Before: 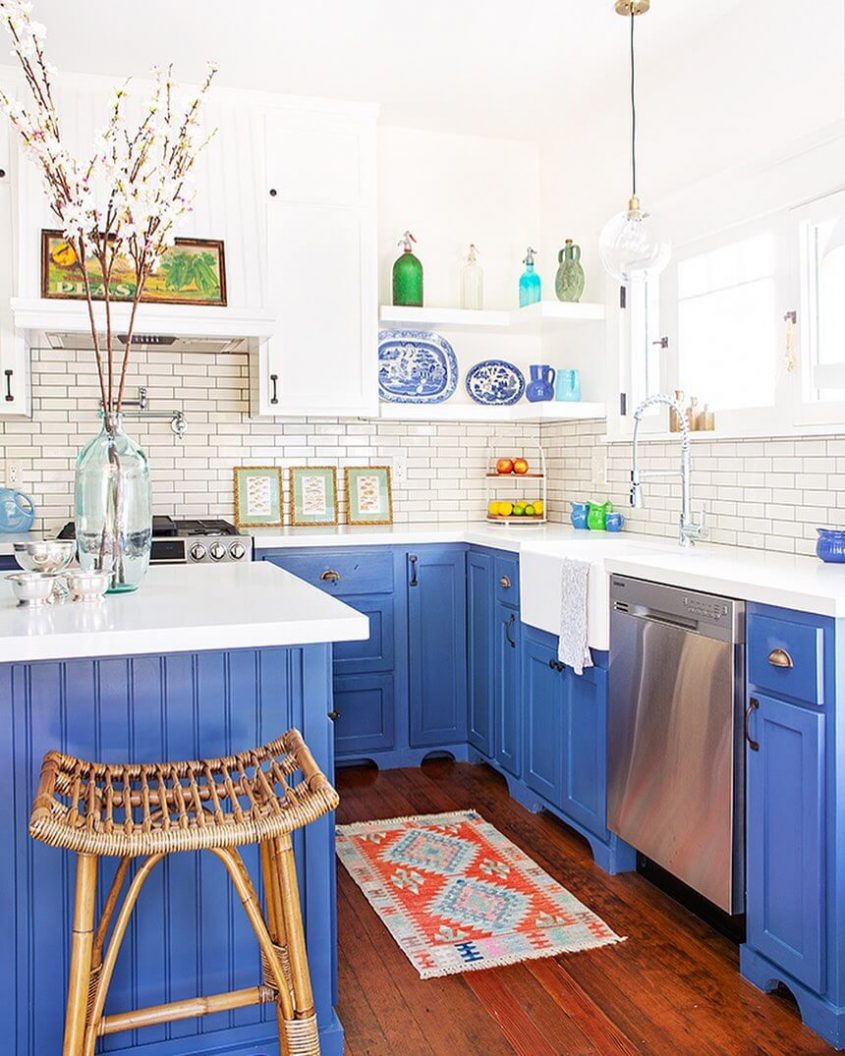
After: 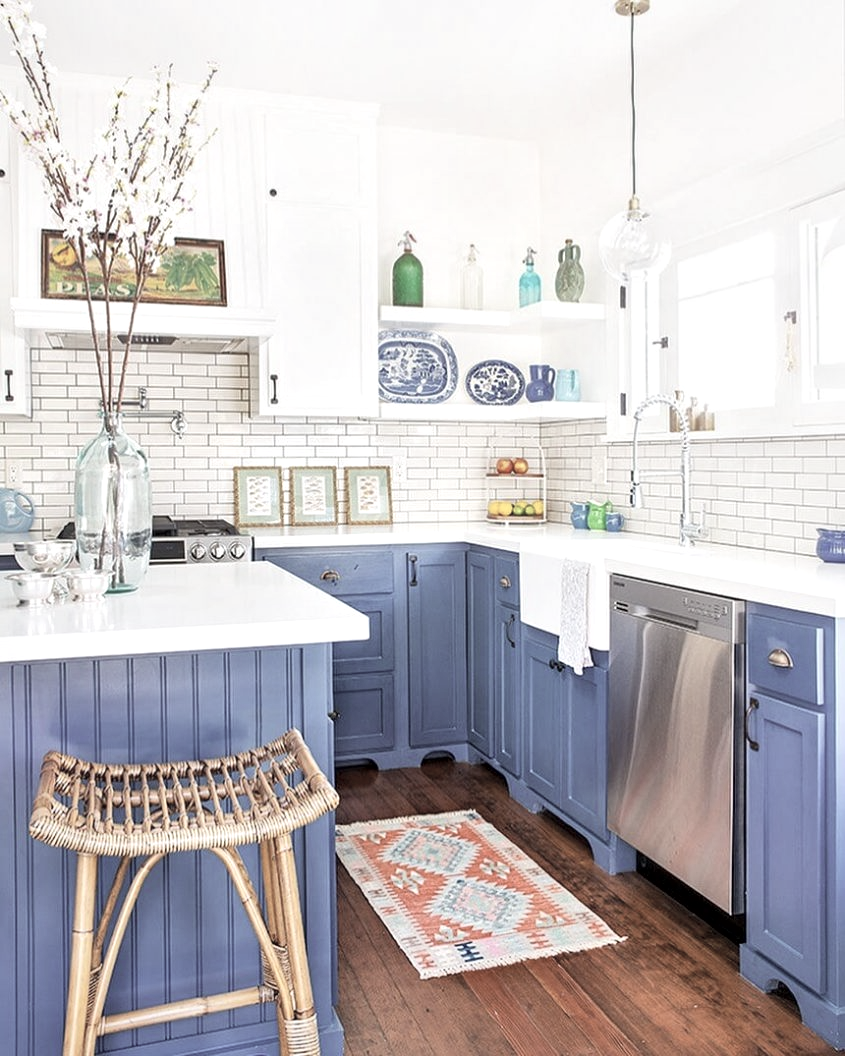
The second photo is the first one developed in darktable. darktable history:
local contrast: mode bilateral grid, contrast 24, coarseness 61, detail 152%, midtone range 0.2
contrast brightness saturation: brightness 0.182, saturation -0.504
